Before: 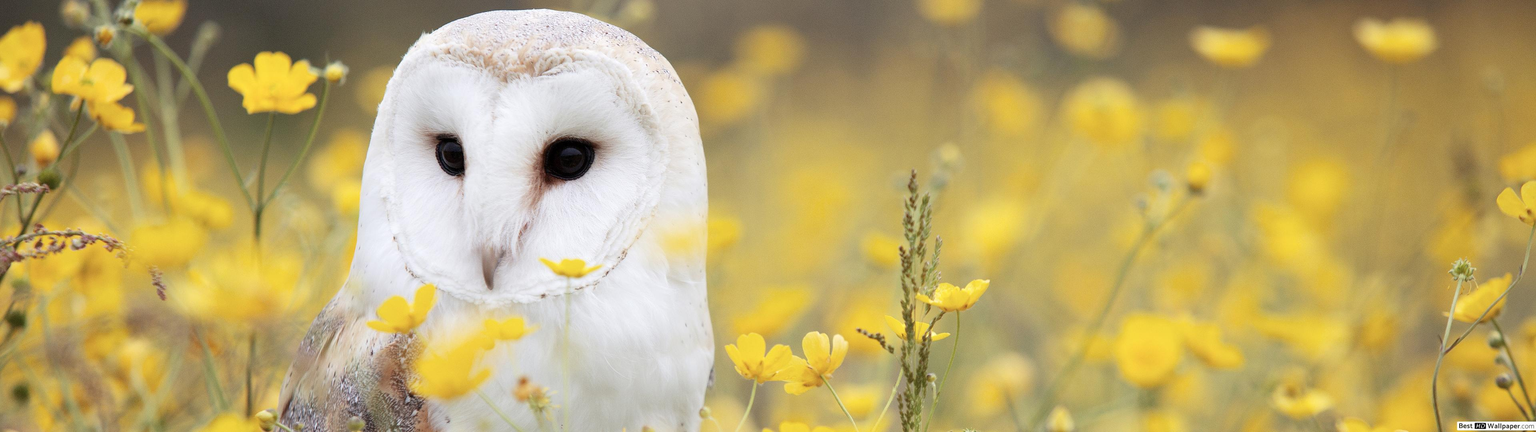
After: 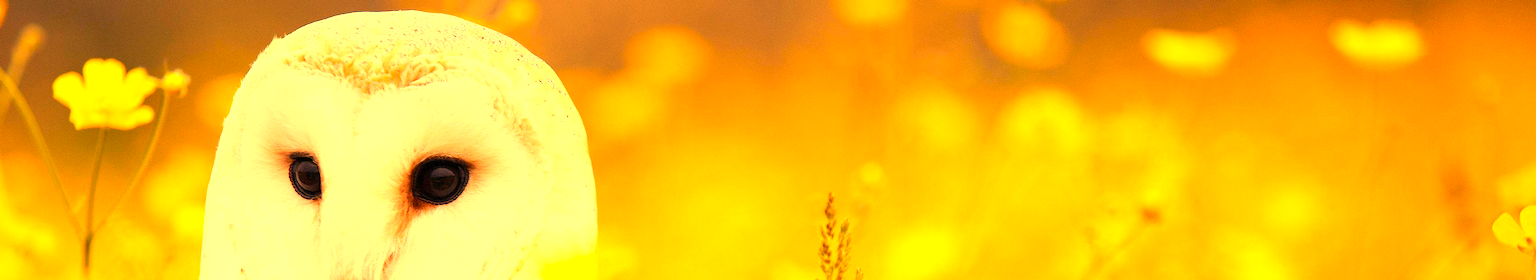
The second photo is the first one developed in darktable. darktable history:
color balance rgb: perceptual saturation grading › global saturation 25%, global vibrance 20%
crop and rotate: left 11.812%, bottom 42.776%
white balance: red 1.467, blue 0.684
exposure: black level correction 0, exposure 0.7 EV, compensate exposure bias true, compensate highlight preservation false
